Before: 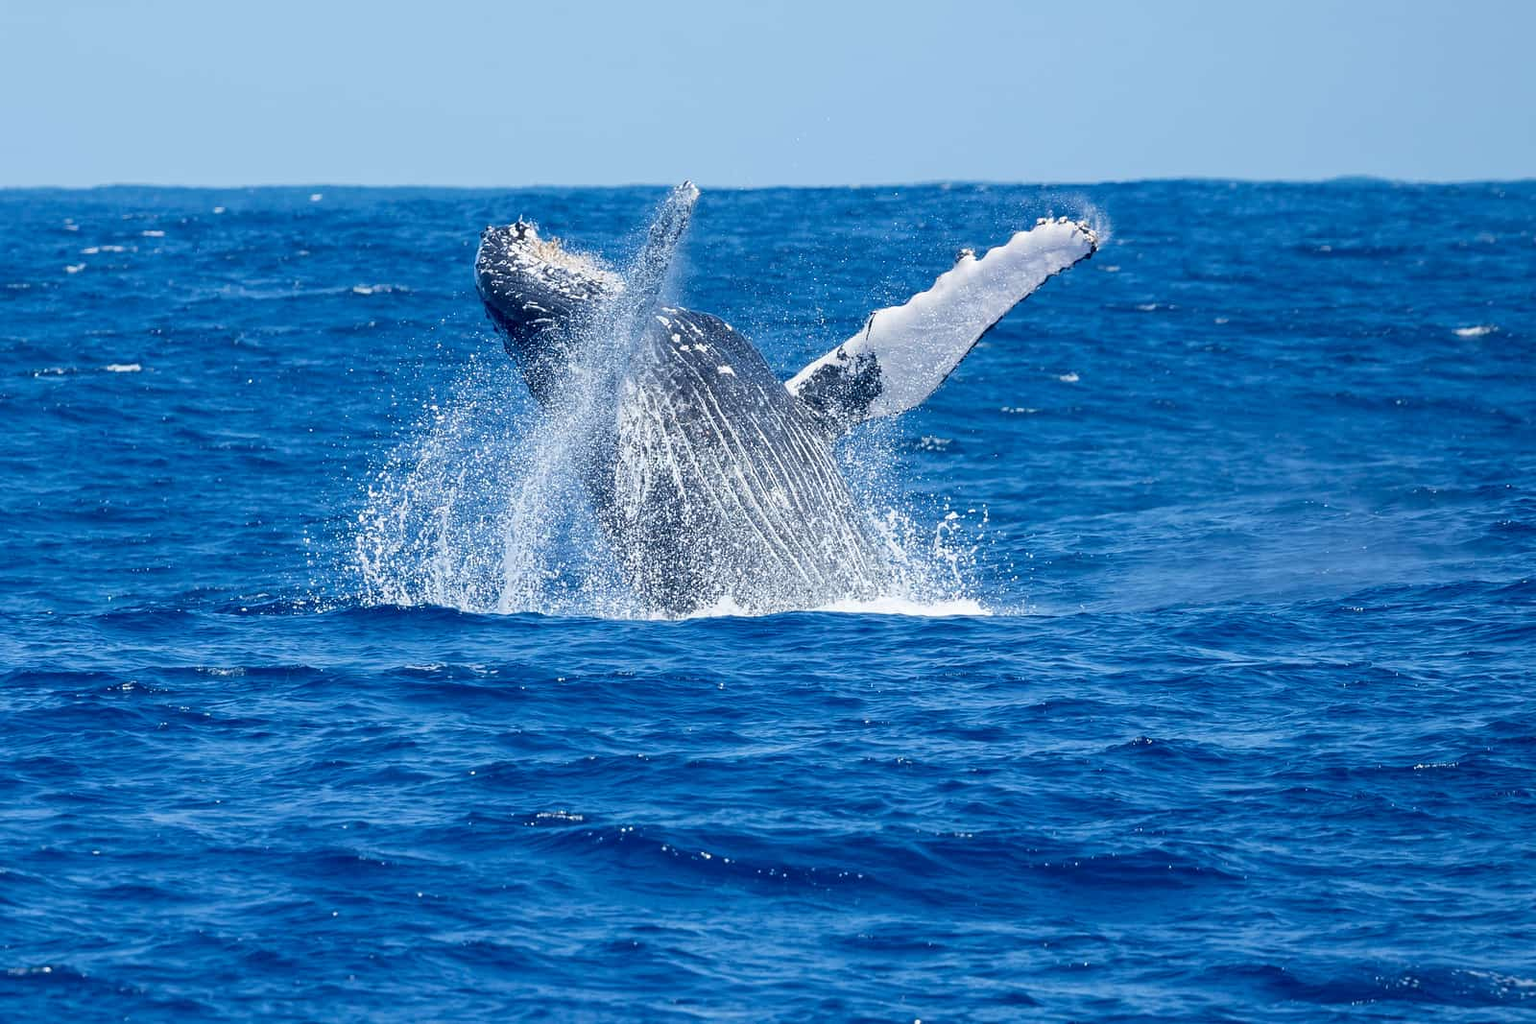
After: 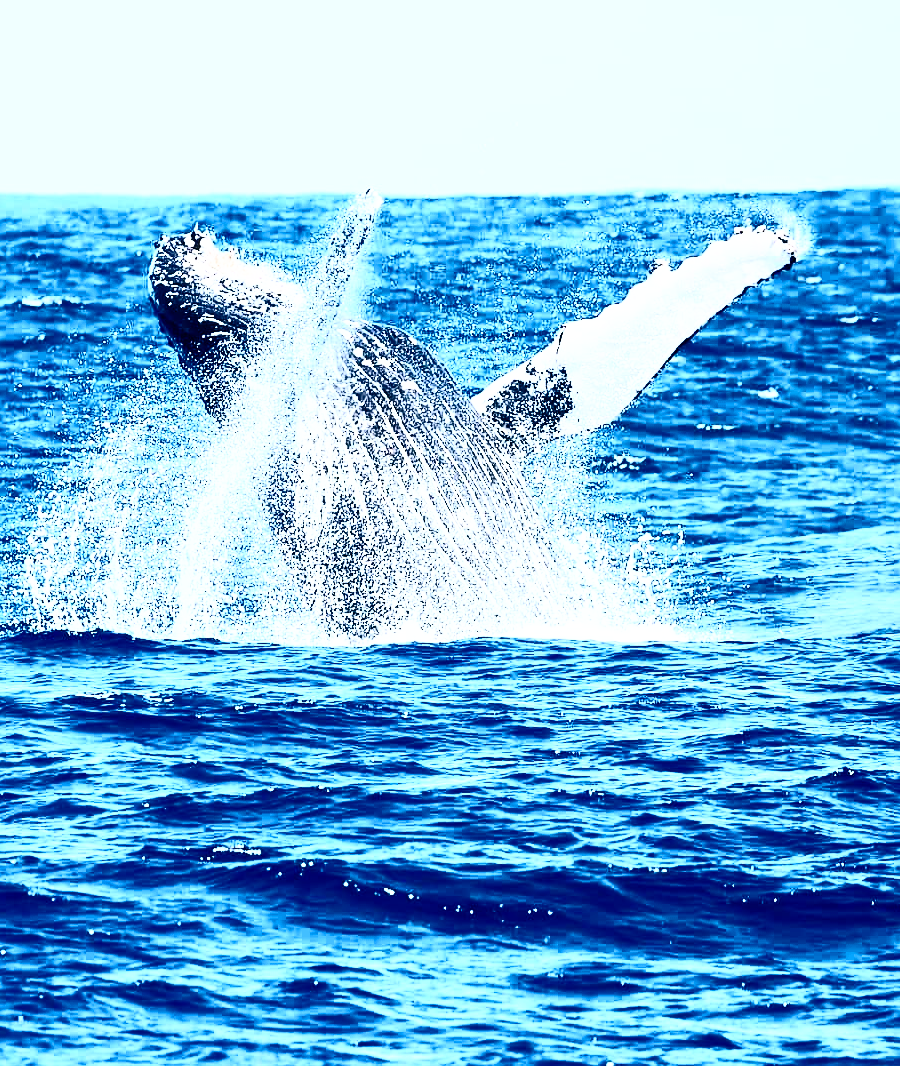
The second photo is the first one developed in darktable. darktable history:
color balance rgb: highlights gain › chroma 0.205%, highlights gain › hue 332.62°, perceptual saturation grading › global saturation -1.77%, perceptual saturation grading › highlights -7.257%, perceptual saturation grading › mid-tones 8.529%, perceptual saturation grading › shadows 3.329%, global vibrance 9.813%, contrast 15.651%, saturation formula JzAzBz (2021)
crop: left 21.663%, right 22.047%, bottom 0.005%
base curve: curves: ch0 [(0, 0) (0.028, 0.03) (0.121, 0.232) (0.46, 0.748) (0.859, 0.968) (1, 1)], preserve colors none
contrast brightness saturation: contrast 0.916, brightness 0.193
sharpen: amount 0.209
